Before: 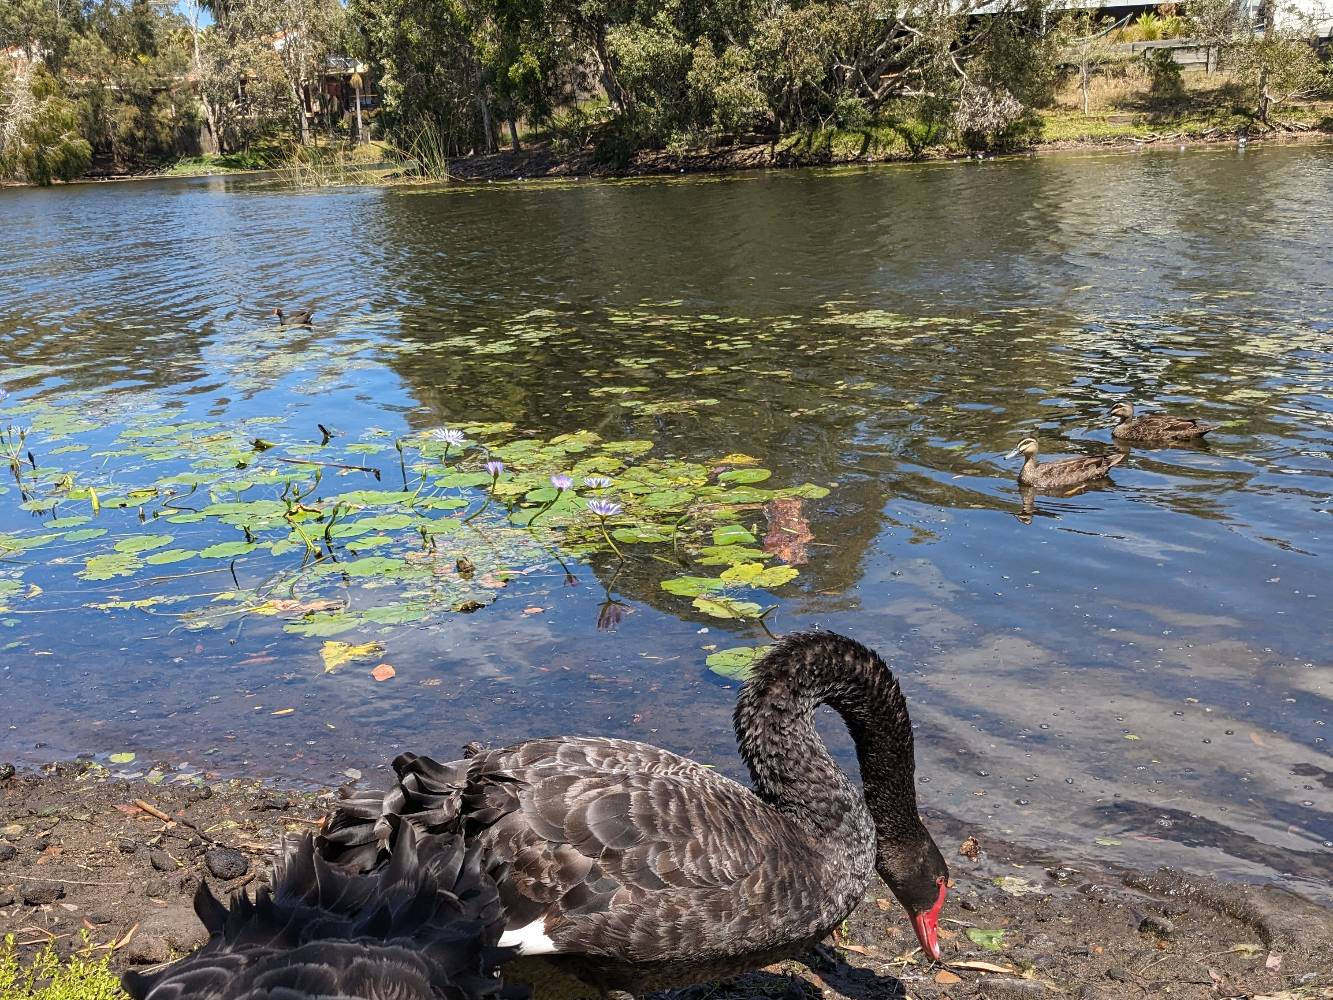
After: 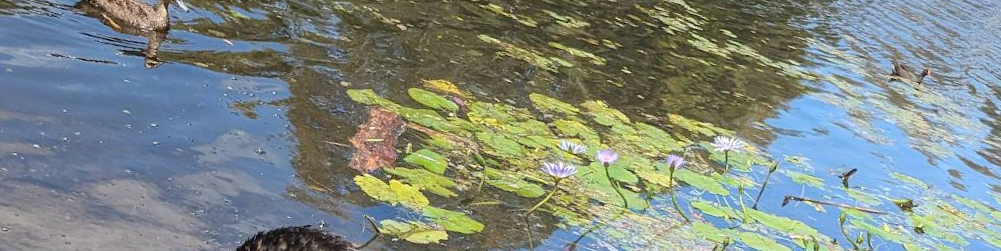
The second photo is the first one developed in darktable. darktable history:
crop and rotate: angle 16.12°, top 30.835%, bottom 35.653%
bloom: on, module defaults
